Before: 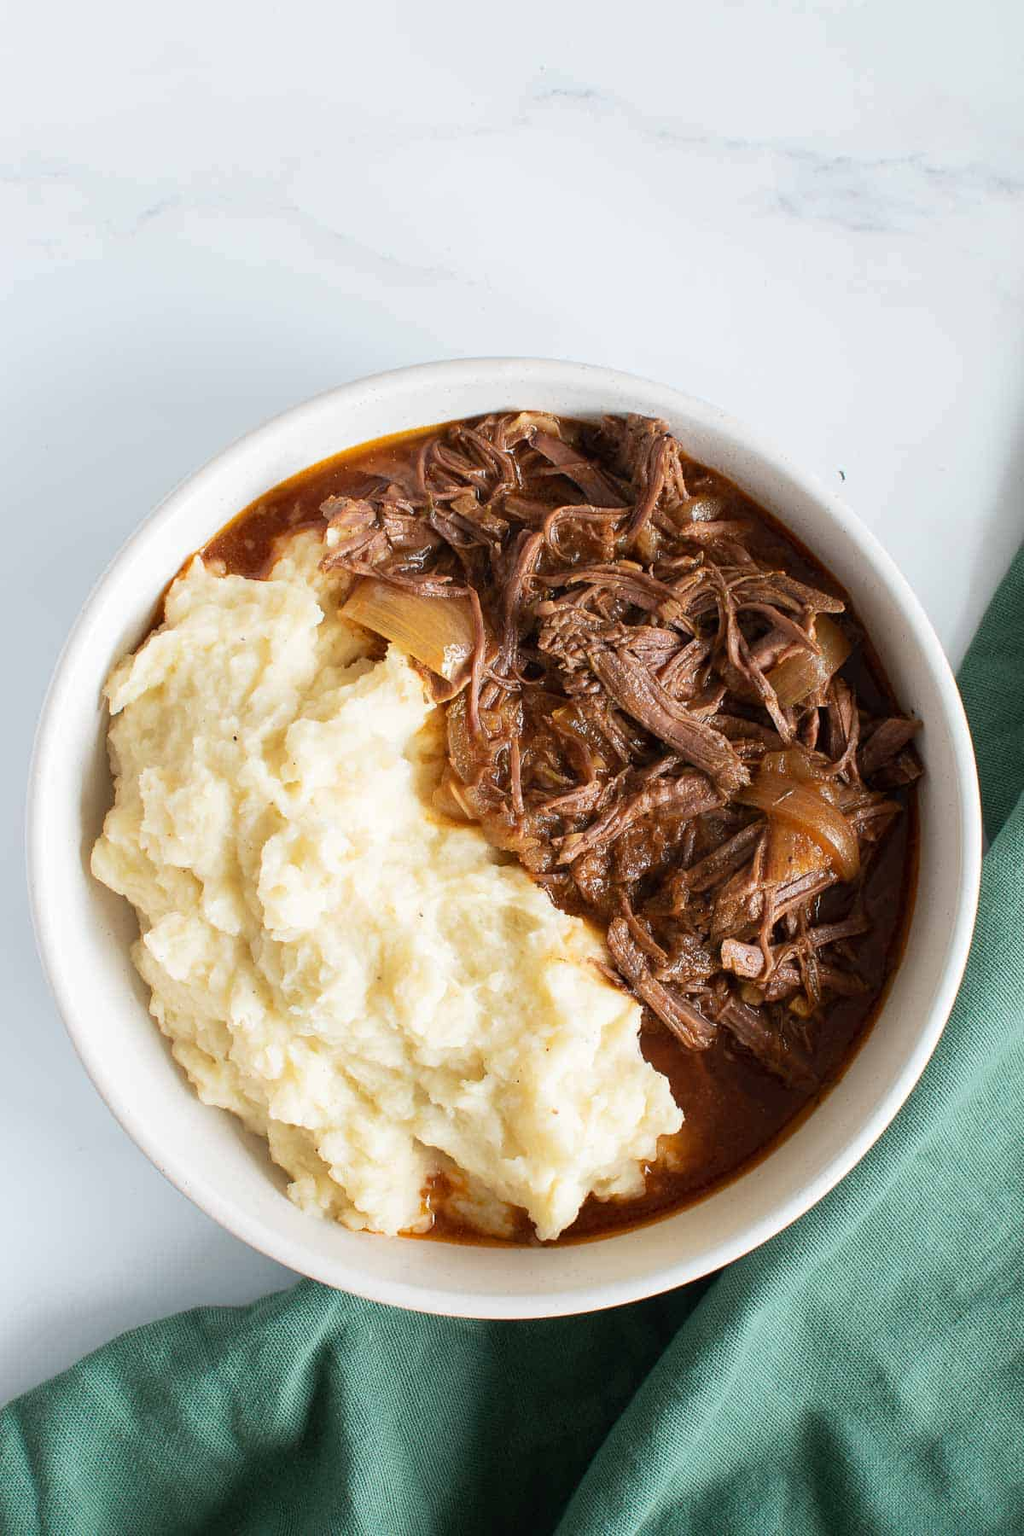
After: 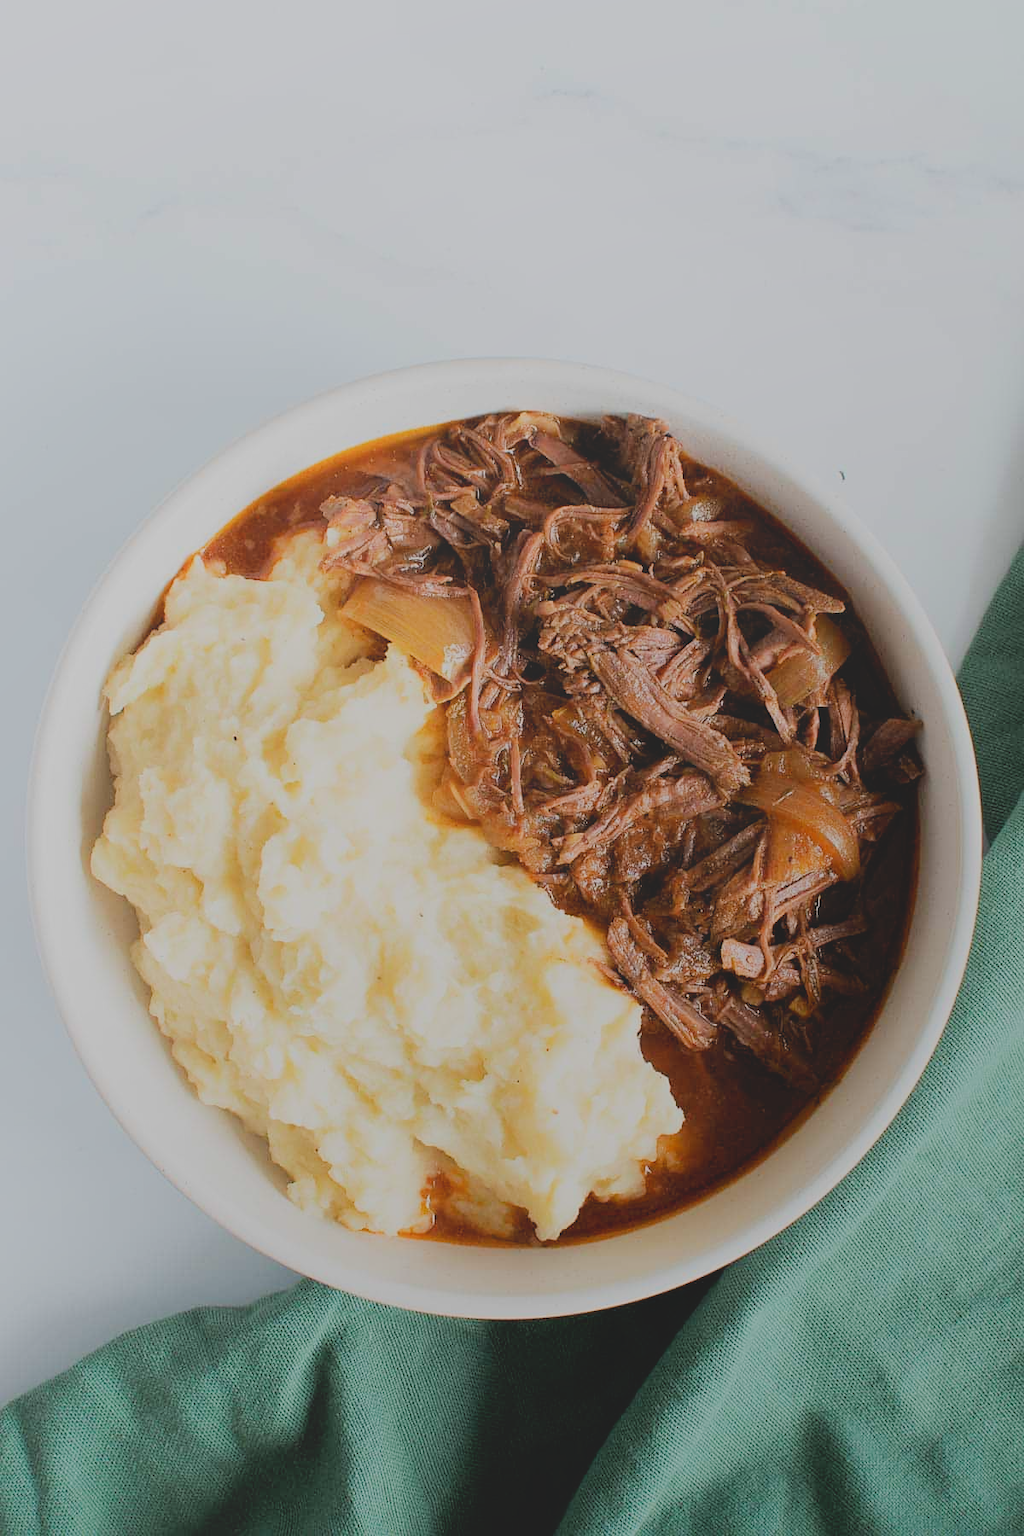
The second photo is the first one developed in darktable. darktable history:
sharpen: amount 0.209
local contrast: detail 70%
filmic rgb: black relative exposure -7.22 EV, white relative exposure 5.35 EV, hardness 3.03
